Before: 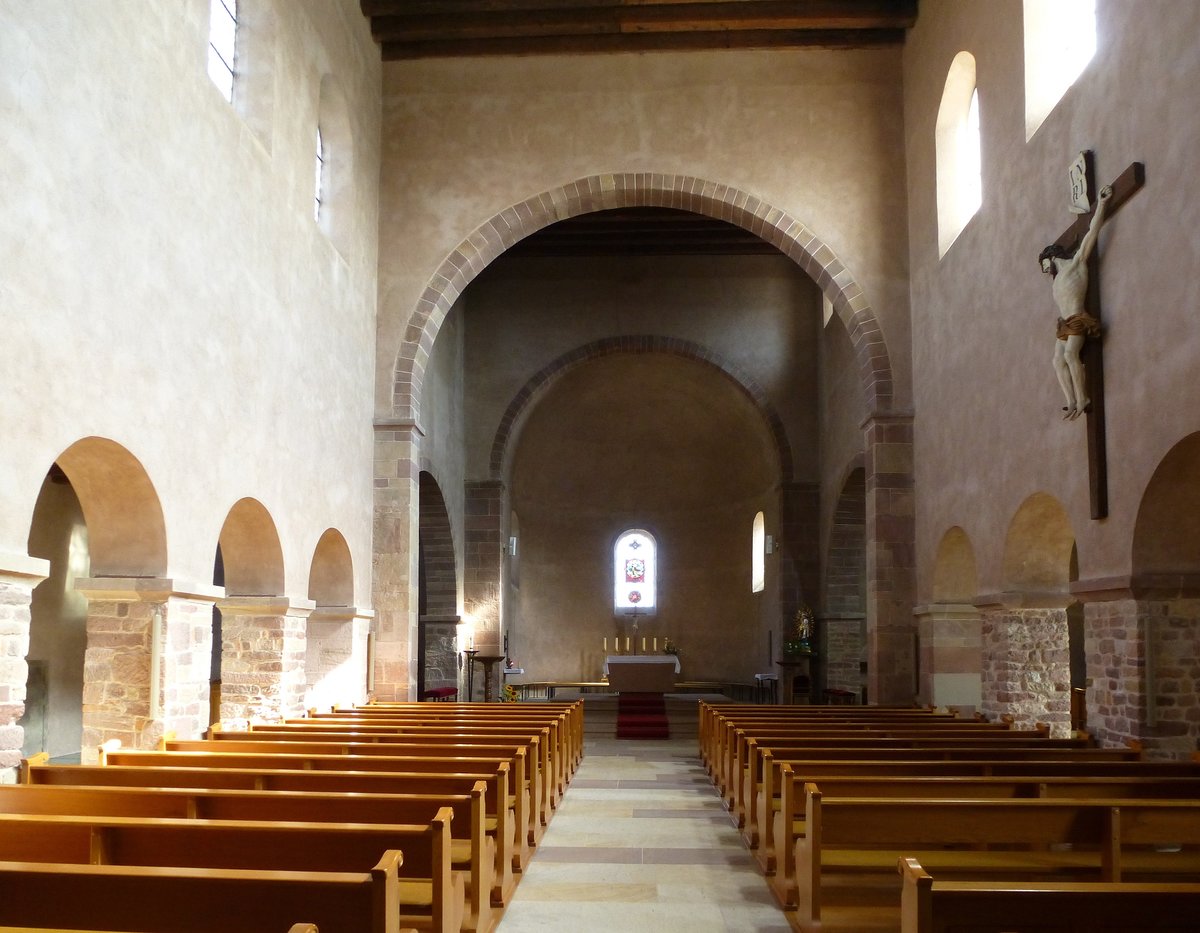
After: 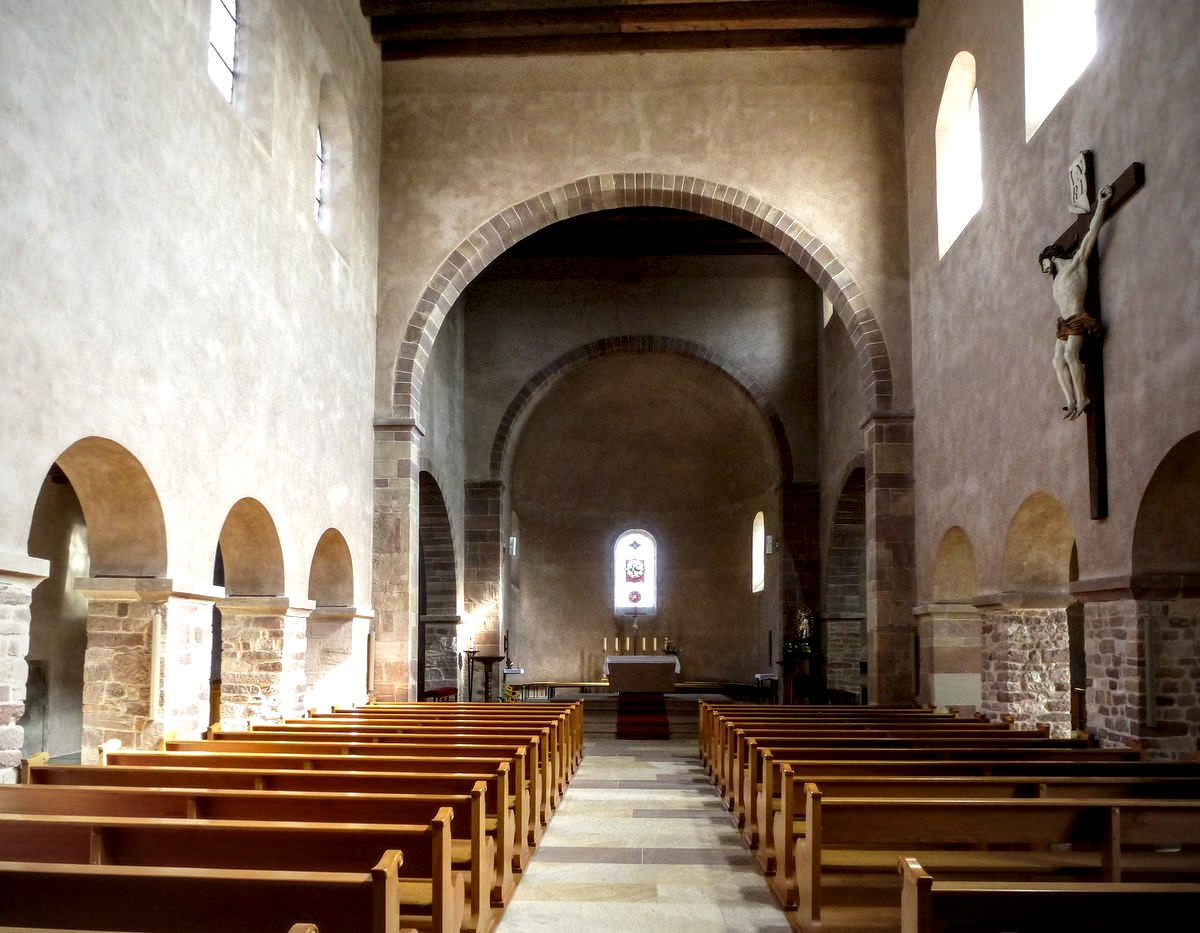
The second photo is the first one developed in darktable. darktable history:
vignetting: fall-off start 74.37%, fall-off radius 65.5%
local contrast: highlights 79%, shadows 56%, detail 175%, midtone range 0.431
